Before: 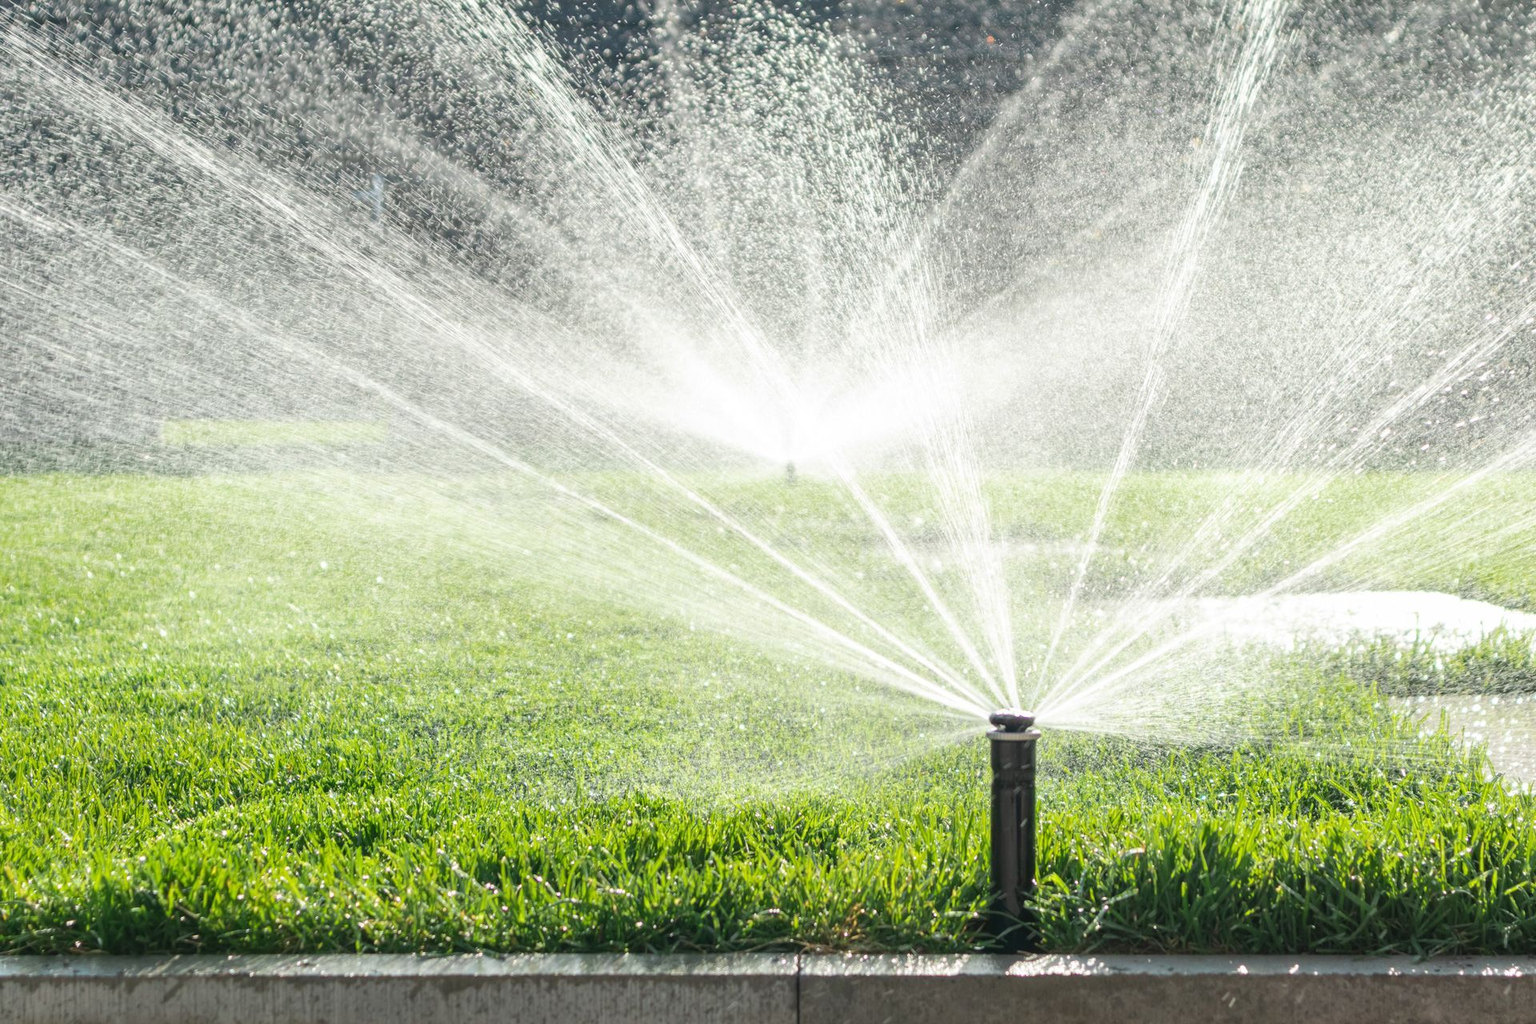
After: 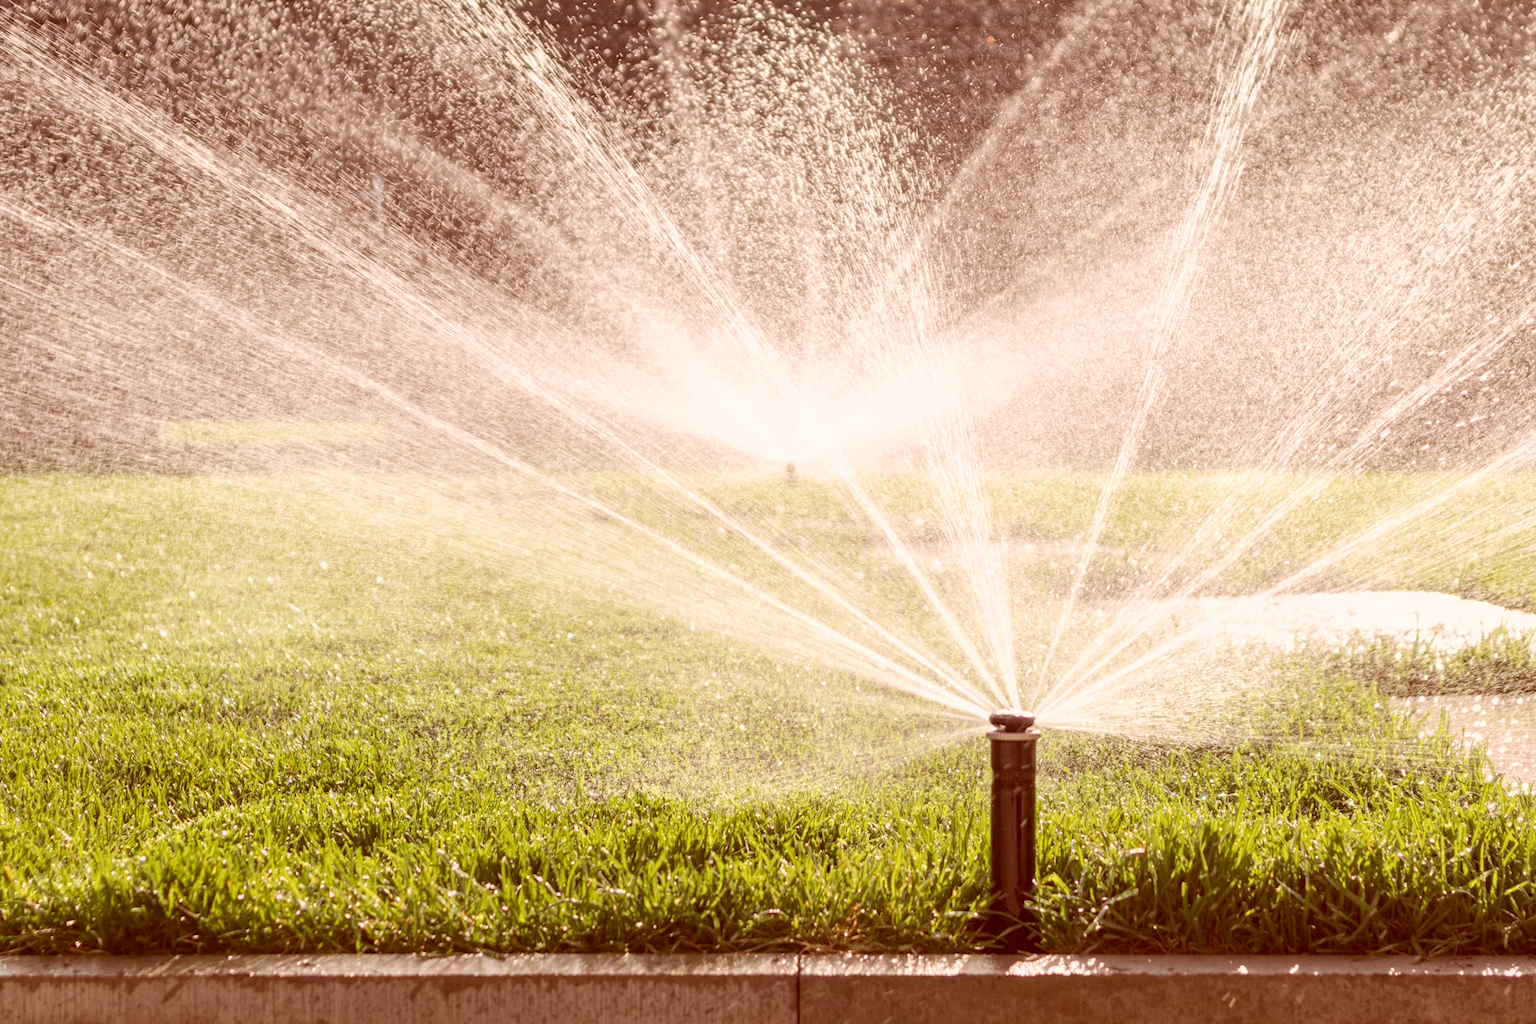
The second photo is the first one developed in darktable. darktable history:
color correction: highlights a* 9.5, highlights b* 8.94, shadows a* 39.37, shadows b* 39.76, saturation 0.816
